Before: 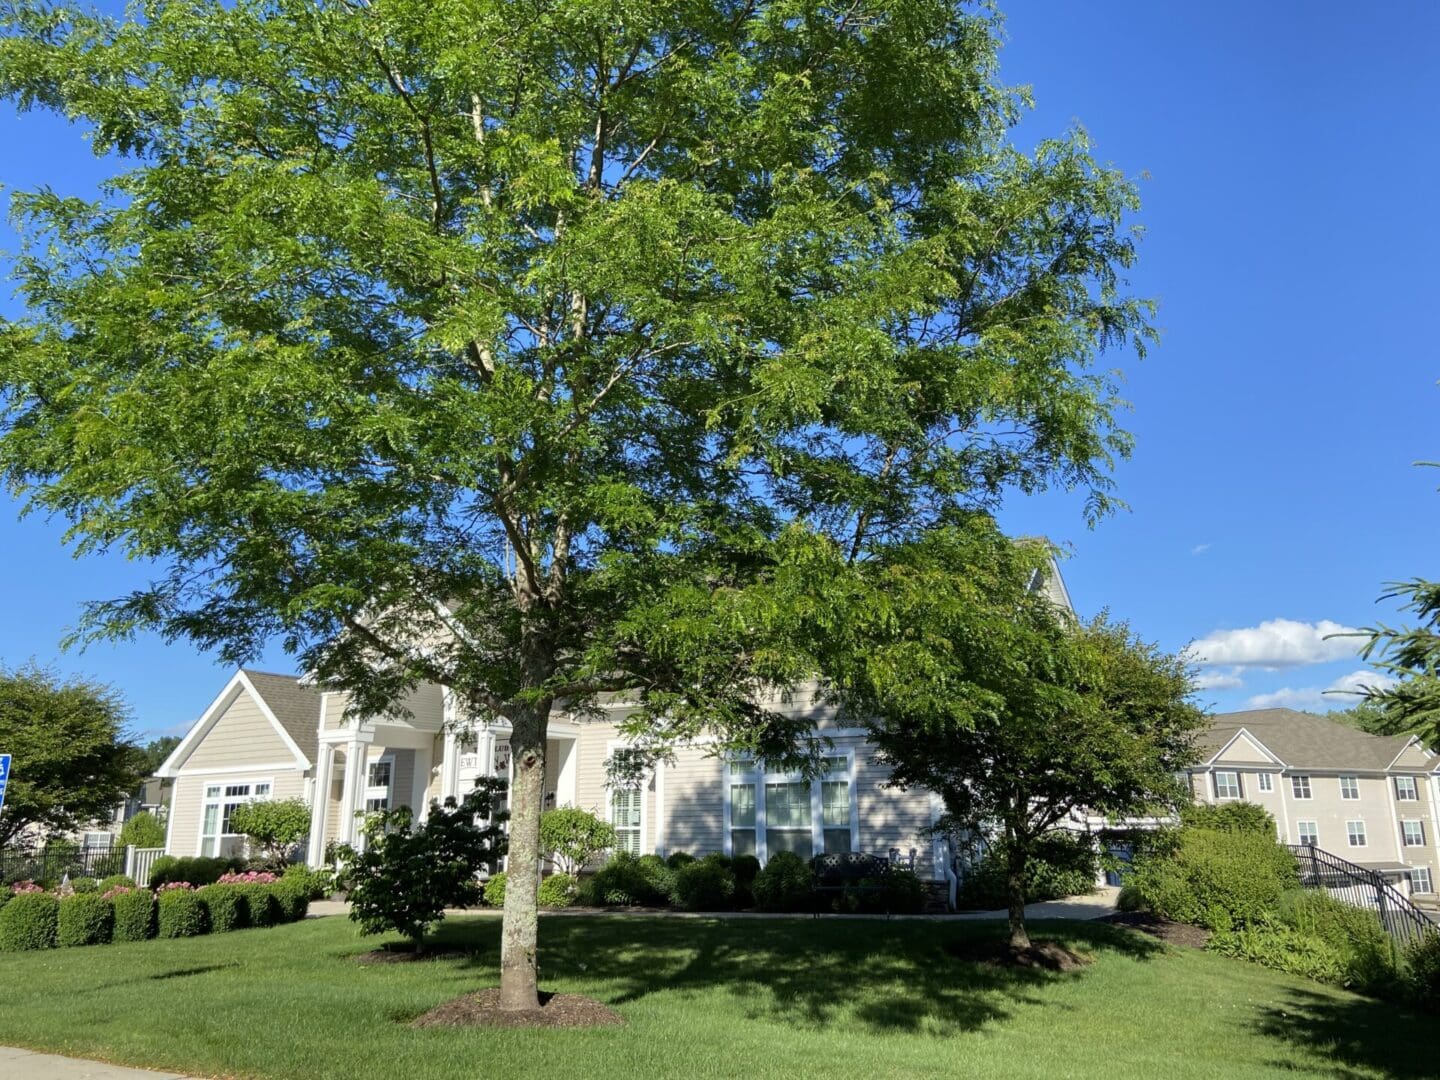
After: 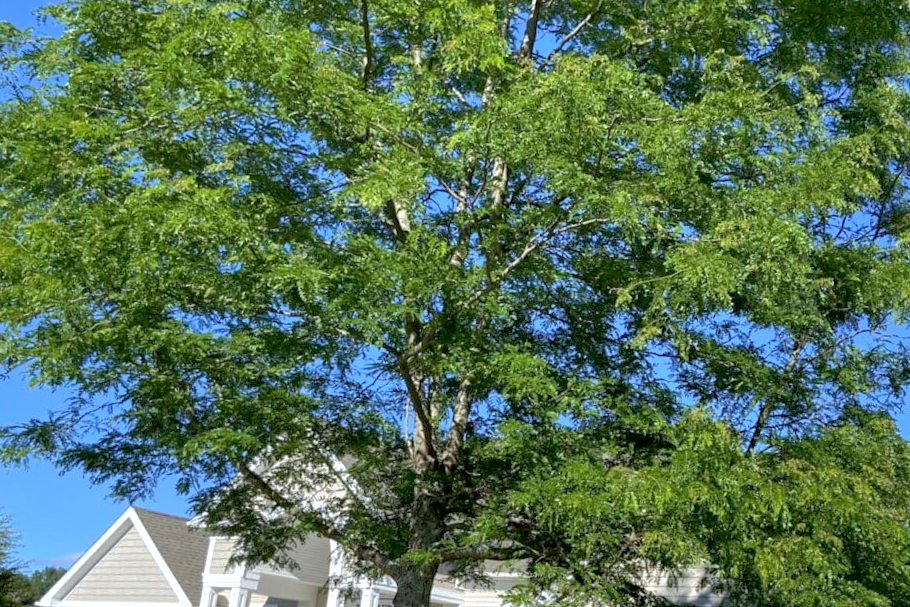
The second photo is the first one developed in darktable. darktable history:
exposure: black level correction 0.005, exposure 0.286 EV, compensate highlight preservation false
crop and rotate: angle -4.99°, left 2.122%, top 6.945%, right 27.566%, bottom 30.519%
color calibration: illuminant as shot in camera, x 0.358, y 0.373, temperature 4628.91 K
shadows and highlights: on, module defaults
